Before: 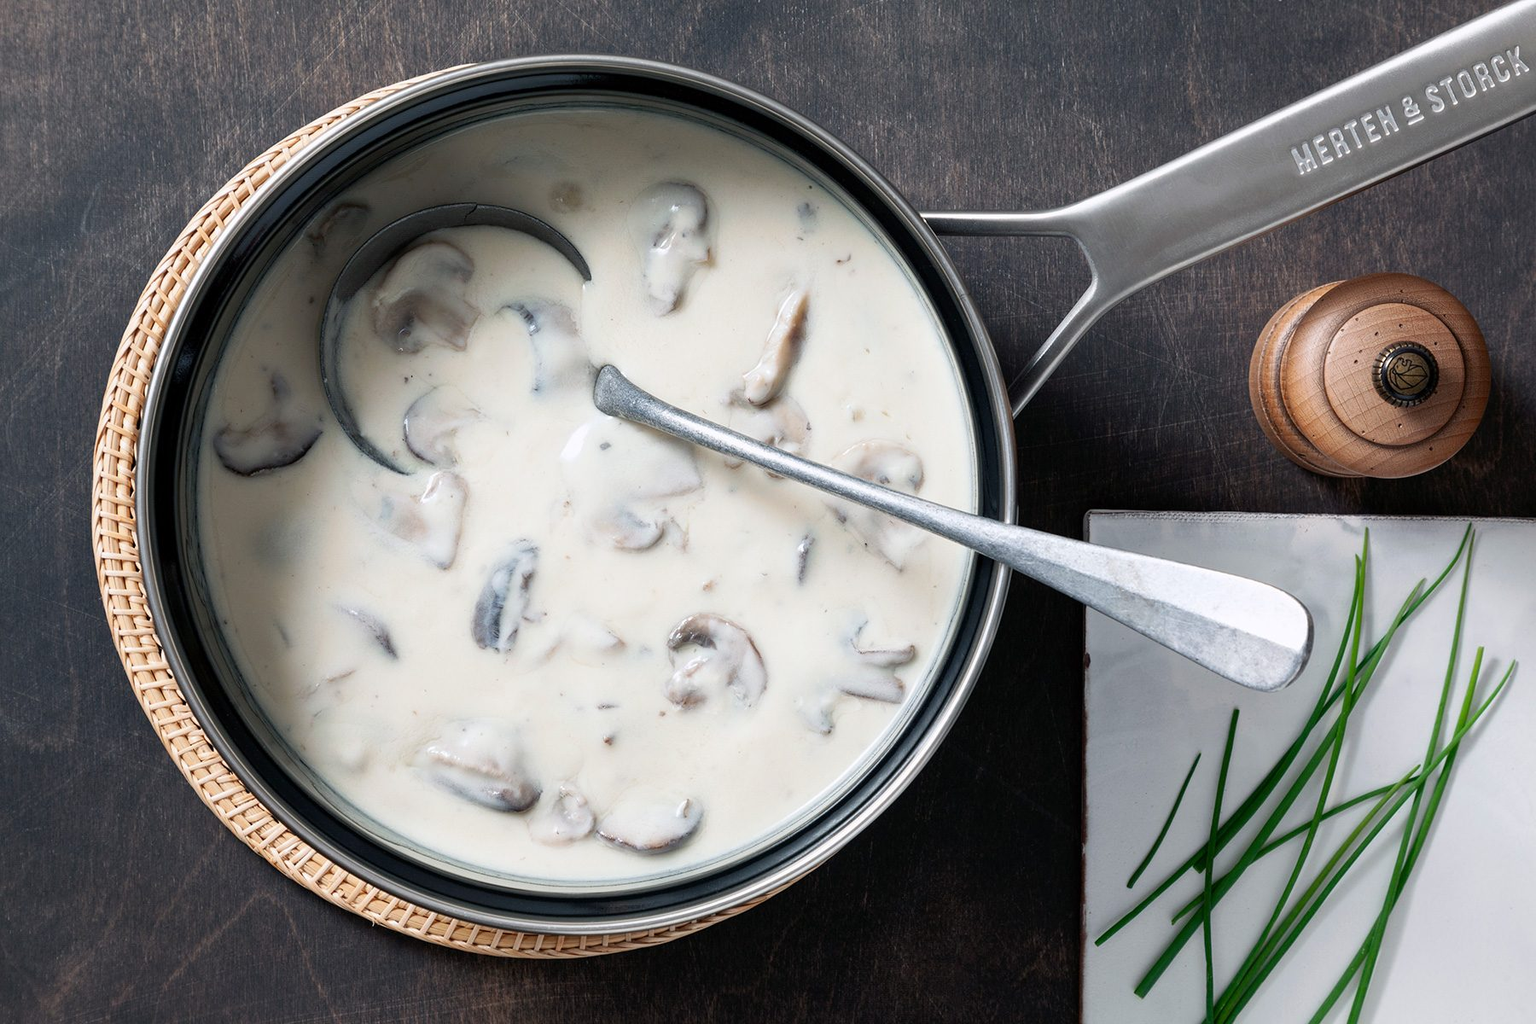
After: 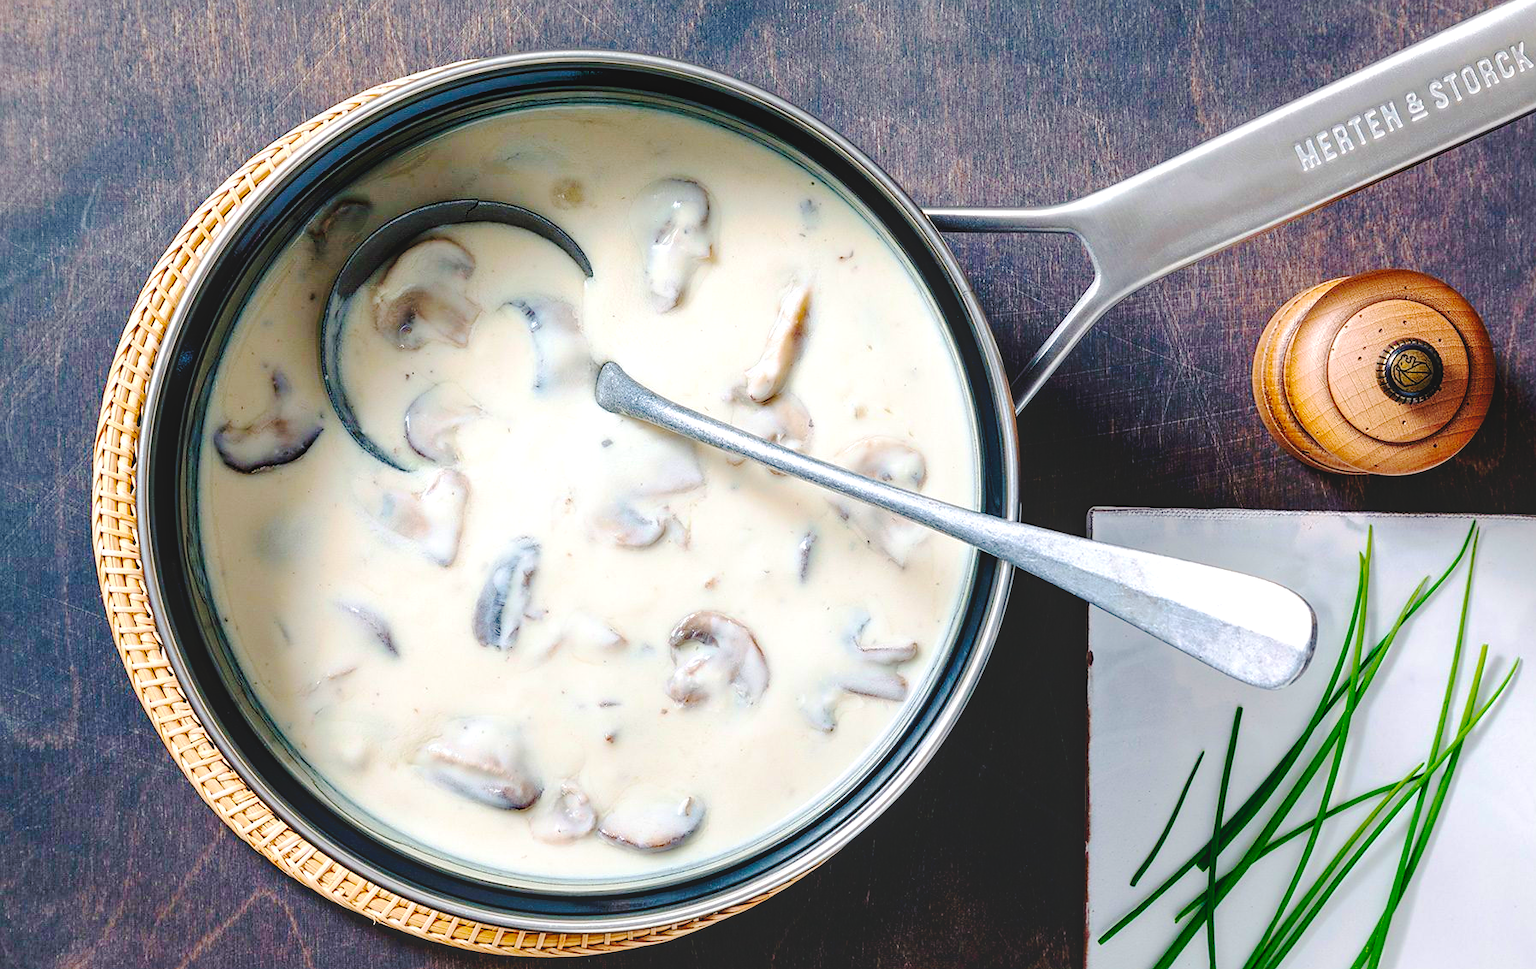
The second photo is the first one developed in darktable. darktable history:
velvia: on, module defaults
tone curve: curves: ch0 [(0, 0) (0.003, 0.057) (0.011, 0.061) (0.025, 0.065) (0.044, 0.075) (0.069, 0.082) (0.1, 0.09) (0.136, 0.102) (0.177, 0.145) (0.224, 0.195) (0.277, 0.27) (0.335, 0.374) (0.399, 0.486) (0.468, 0.578) (0.543, 0.652) (0.623, 0.717) (0.709, 0.778) (0.801, 0.837) (0.898, 0.909) (1, 1)], preserve colors none
color balance rgb: perceptual saturation grading › global saturation 25.71%, global vibrance 45.004%
exposure: exposure 0.549 EV, compensate highlight preservation false
contrast brightness saturation: contrast -0.104, saturation -0.097
local contrast: on, module defaults
crop: top 0.451%, right 0.26%, bottom 5.1%
sharpen: radius 1.587, amount 0.369, threshold 1.505
